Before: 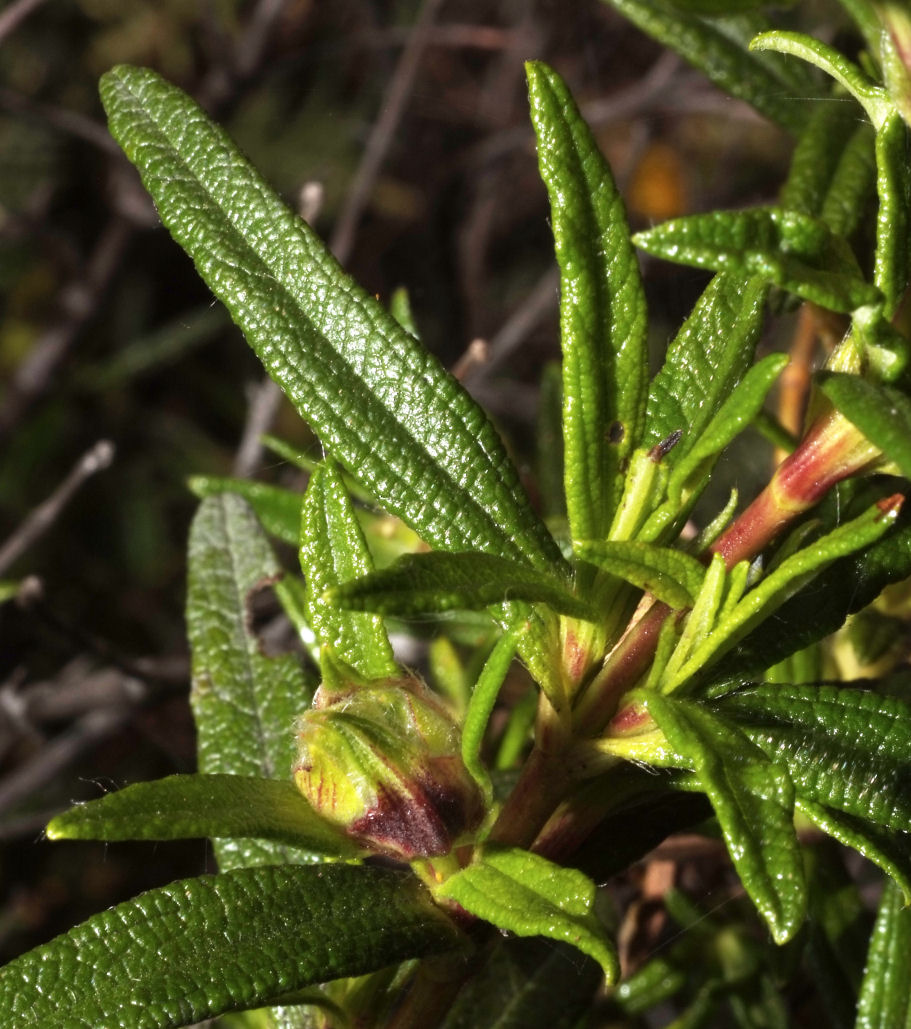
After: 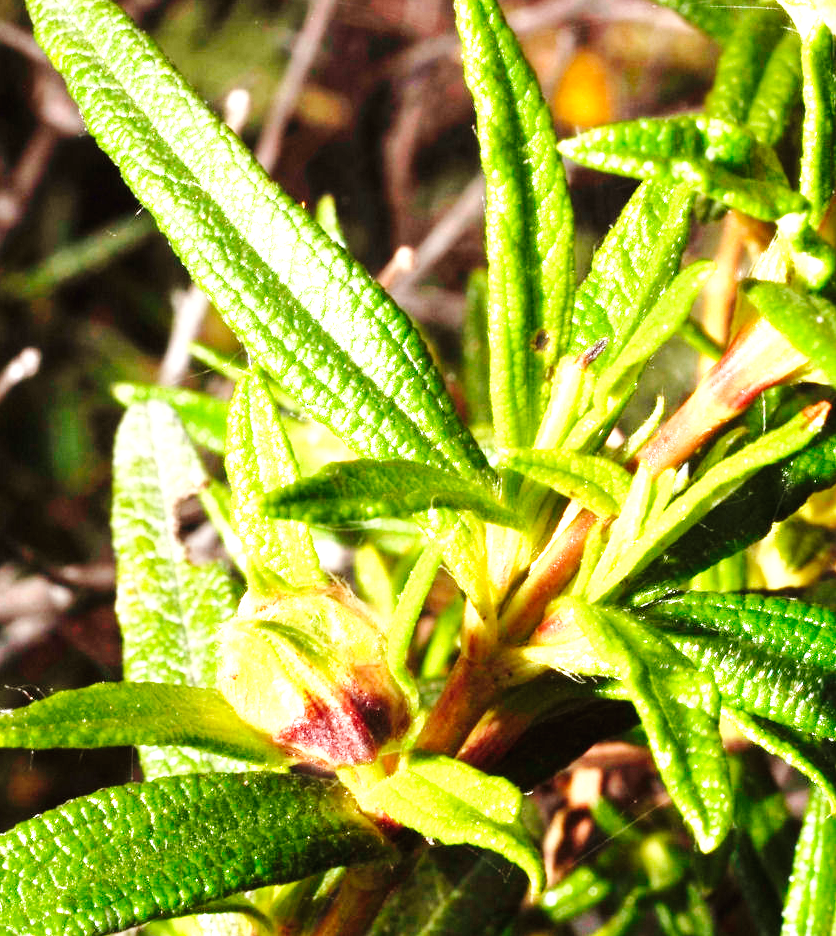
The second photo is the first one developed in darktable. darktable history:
exposure: black level correction 0, exposure 1.464 EV, compensate exposure bias true, compensate highlight preservation false
crop and rotate: left 8.21%, top 9.029%
base curve: curves: ch0 [(0, 0) (0.032, 0.025) (0.121, 0.166) (0.206, 0.329) (0.605, 0.79) (1, 1)], preserve colors none
shadows and highlights: shadows 25.69, highlights -23.41
